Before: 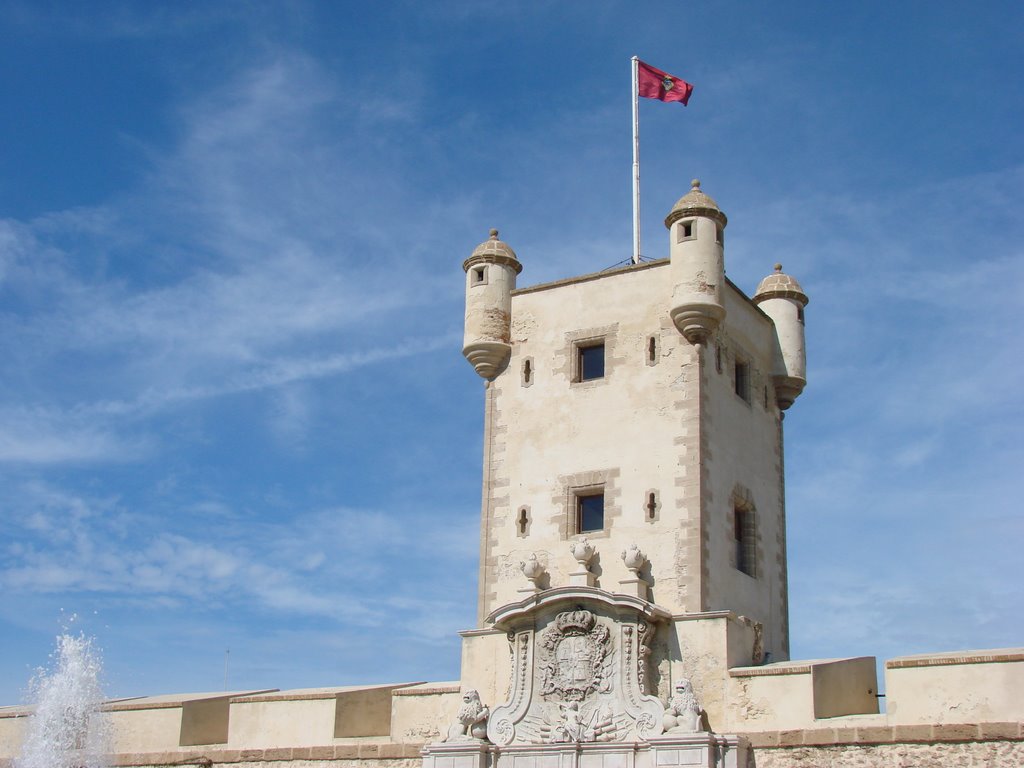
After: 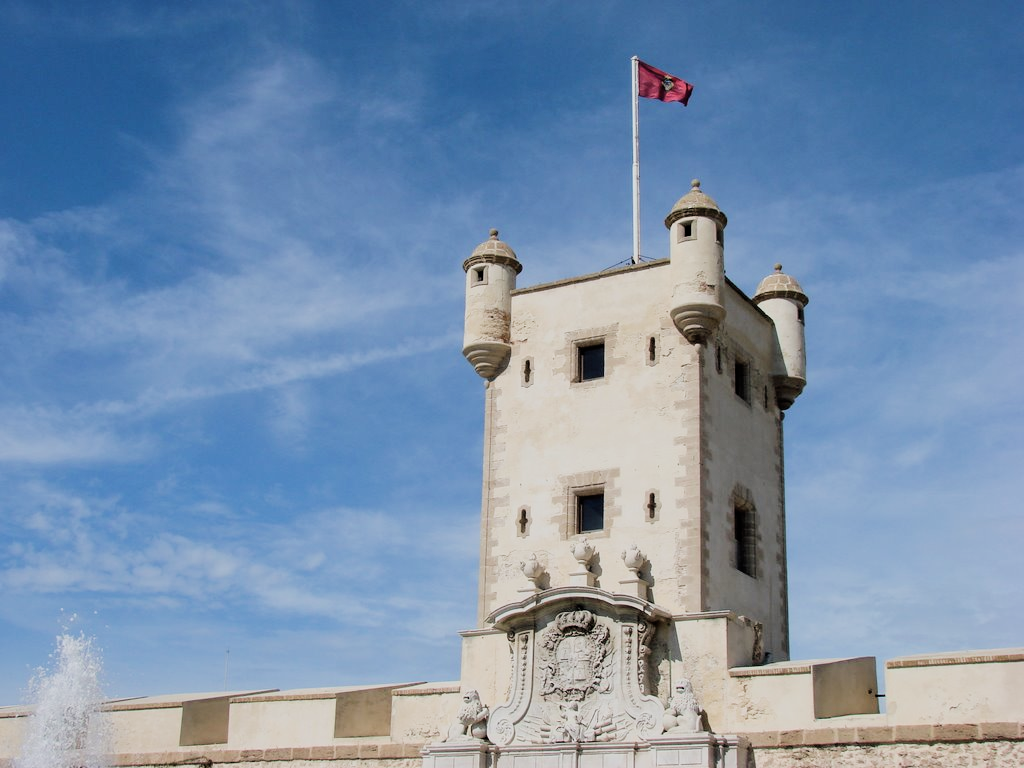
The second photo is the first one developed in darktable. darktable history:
filmic rgb: black relative exposure -5 EV, white relative exposure 3.97 EV, hardness 2.89, contrast 1.296, highlights saturation mix -31.03%
